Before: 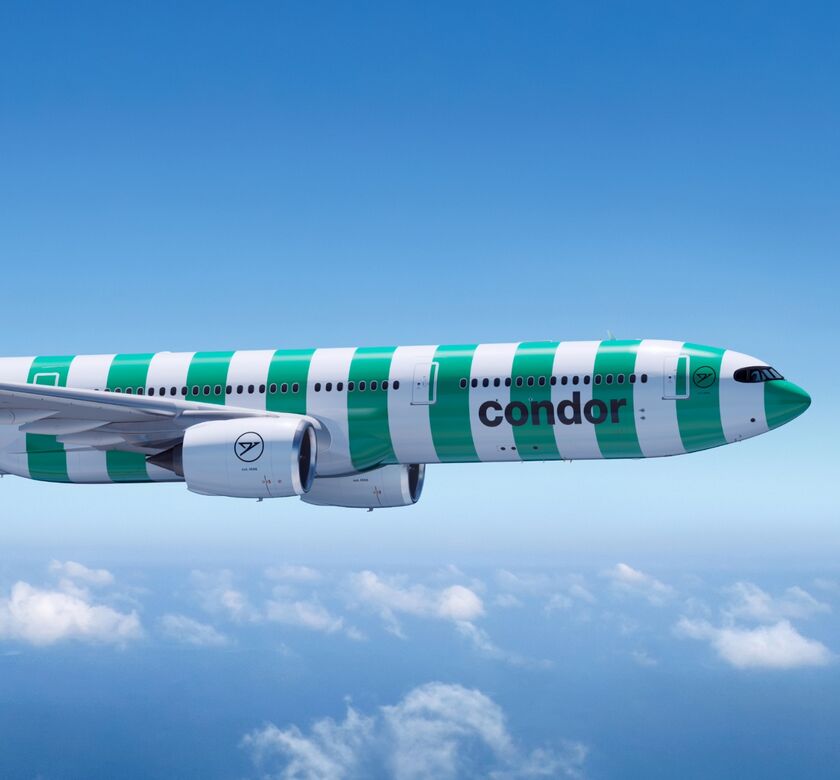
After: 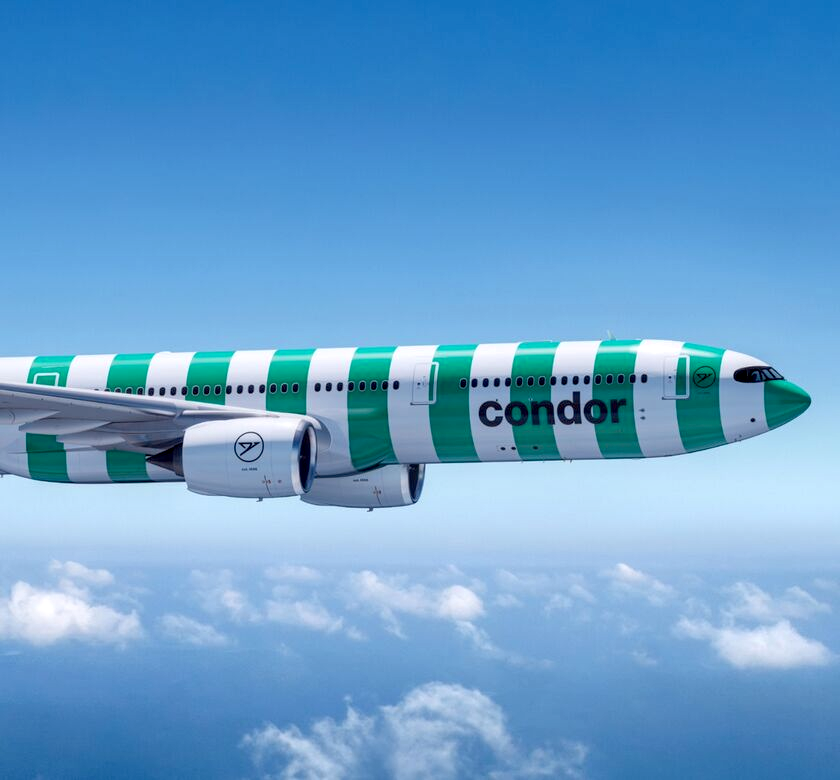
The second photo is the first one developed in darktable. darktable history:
exposure: black level correction 0.01, exposure 0.014 EV, compensate highlight preservation false
local contrast: on, module defaults
